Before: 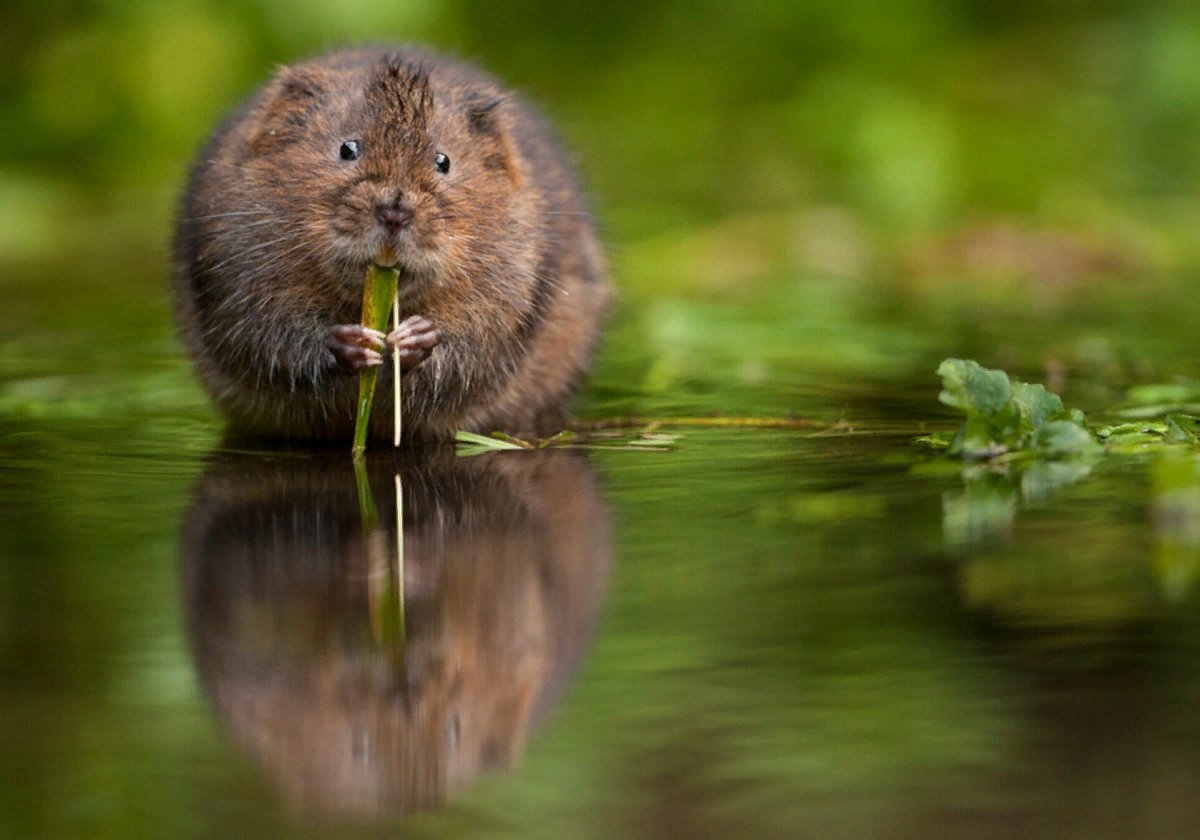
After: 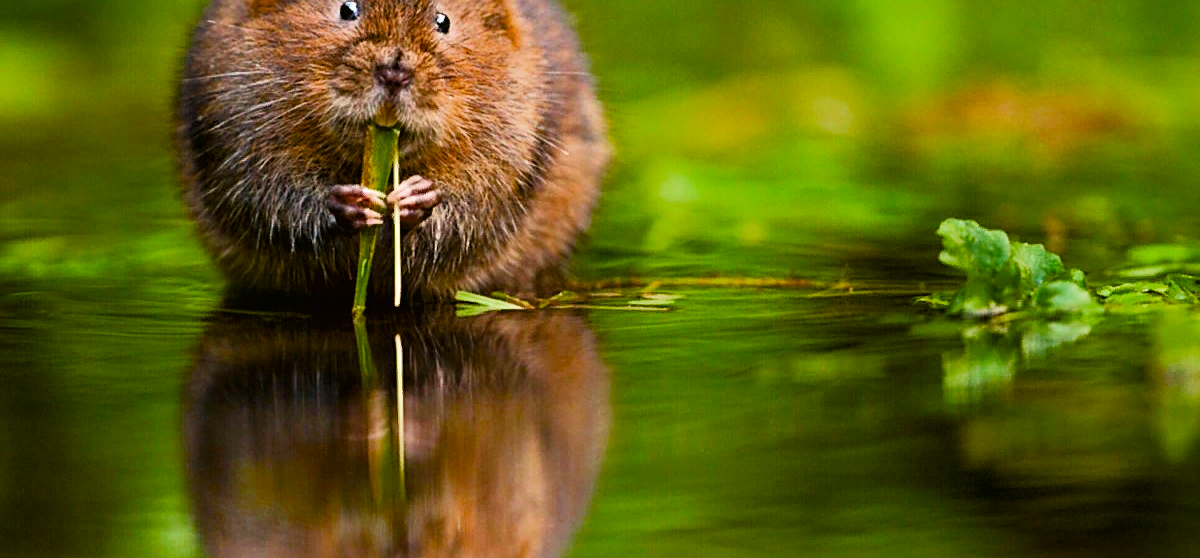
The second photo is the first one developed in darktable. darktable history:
exposure: black level correction 0, exposure 0.5 EV, compensate exposure bias true, compensate highlight preservation false
color zones: curves: ch0 [(0.27, 0.396) (0.563, 0.504) (0.75, 0.5) (0.787, 0.307)]
sharpen: on, module defaults
color balance rgb: perceptual saturation grading › global saturation 20%, perceptual saturation grading › highlights -25%, perceptual saturation grading › shadows 50.52%, global vibrance 40.24%
tone curve: curves: ch0 [(0.016, 0.011) (0.084, 0.026) (0.469, 0.508) (0.721, 0.862) (1, 1)], color space Lab, linked channels, preserve colors none
crop: top 16.727%, bottom 16.727%
